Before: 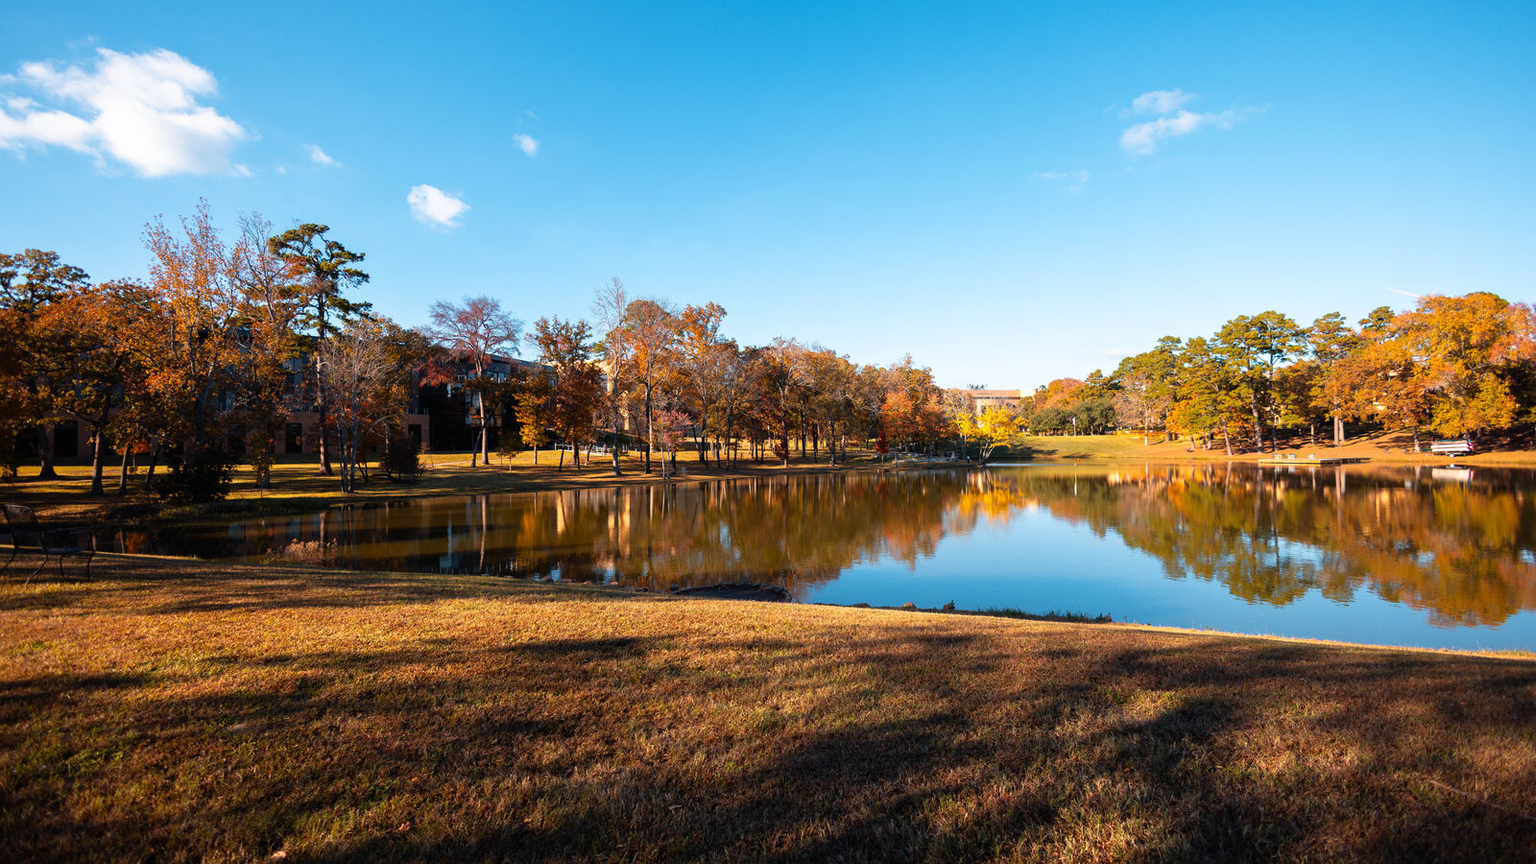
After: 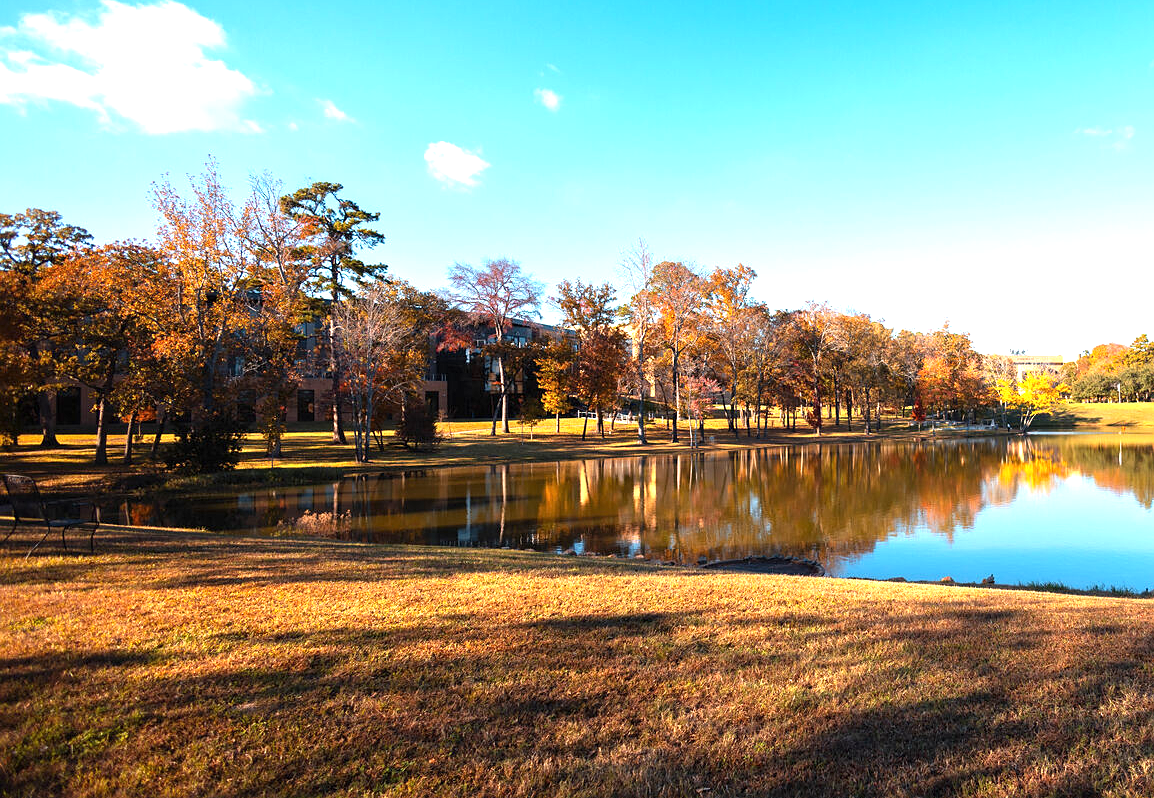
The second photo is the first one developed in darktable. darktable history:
crop: top 5.765%, right 27.872%, bottom 5.561%
exposure: black level correction 0, exposure 0.889 EV, compensate highlight preservation false
sharpen: radius 1.256, amount 0.294, threshold 0.199
